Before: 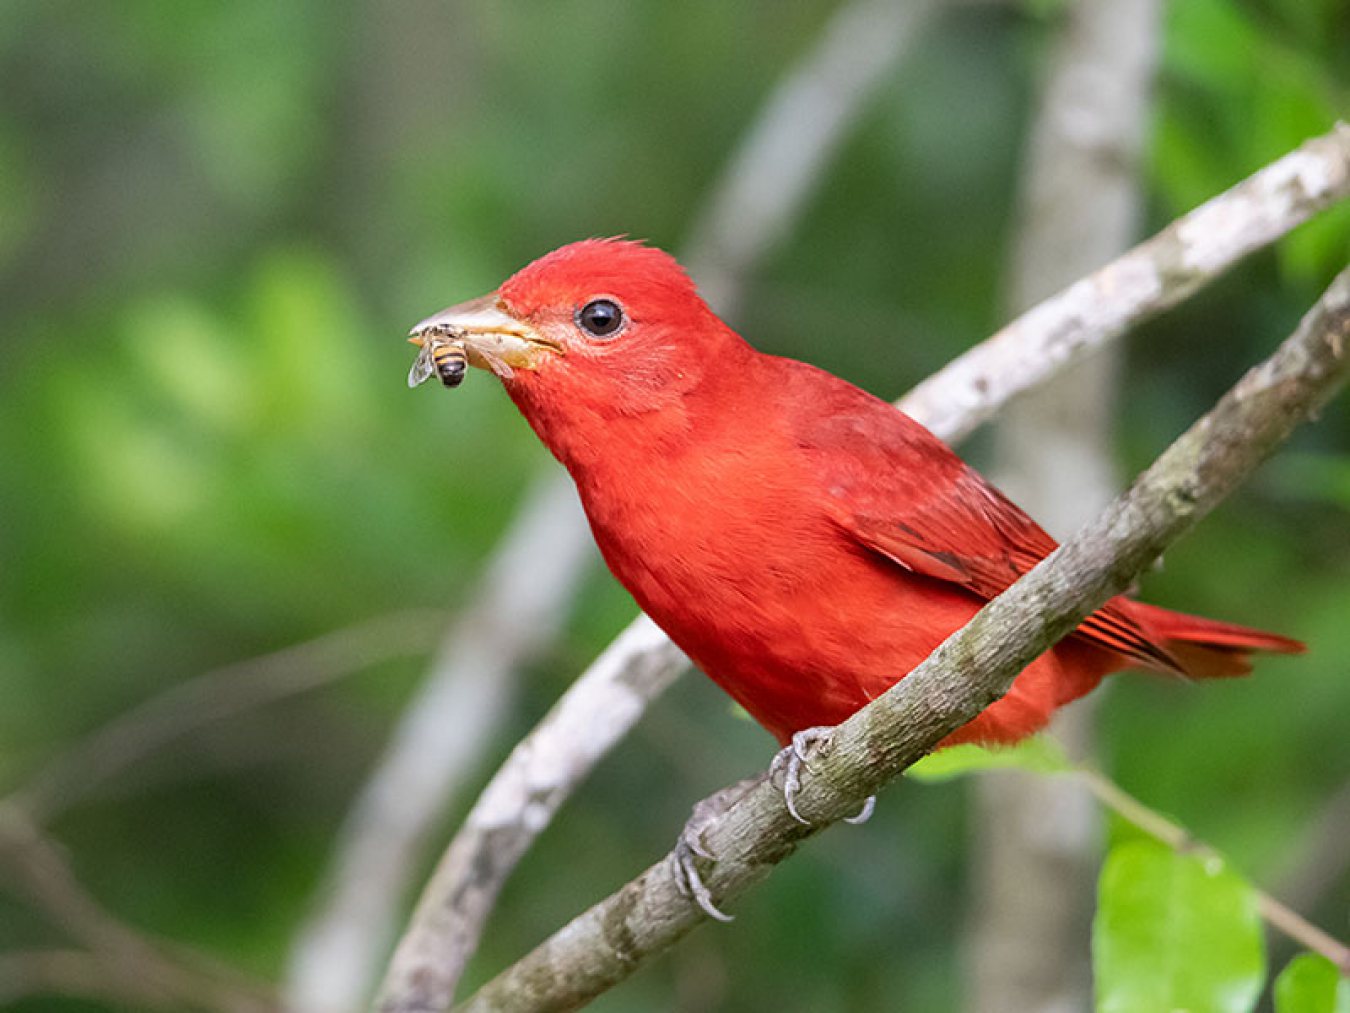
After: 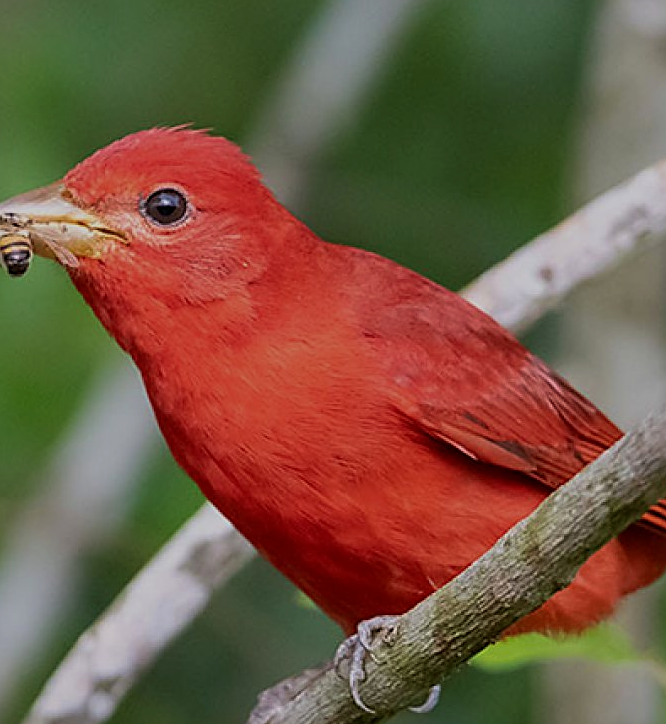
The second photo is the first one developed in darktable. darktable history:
exposure: black level correction 0, exposure -0.787 EV, compensate highlight preservation false
crop: left 32.279%, top 11%, right 18.355%, bottom 17.481%
velvia: on, module defaults
sharpen: on, module defaults
